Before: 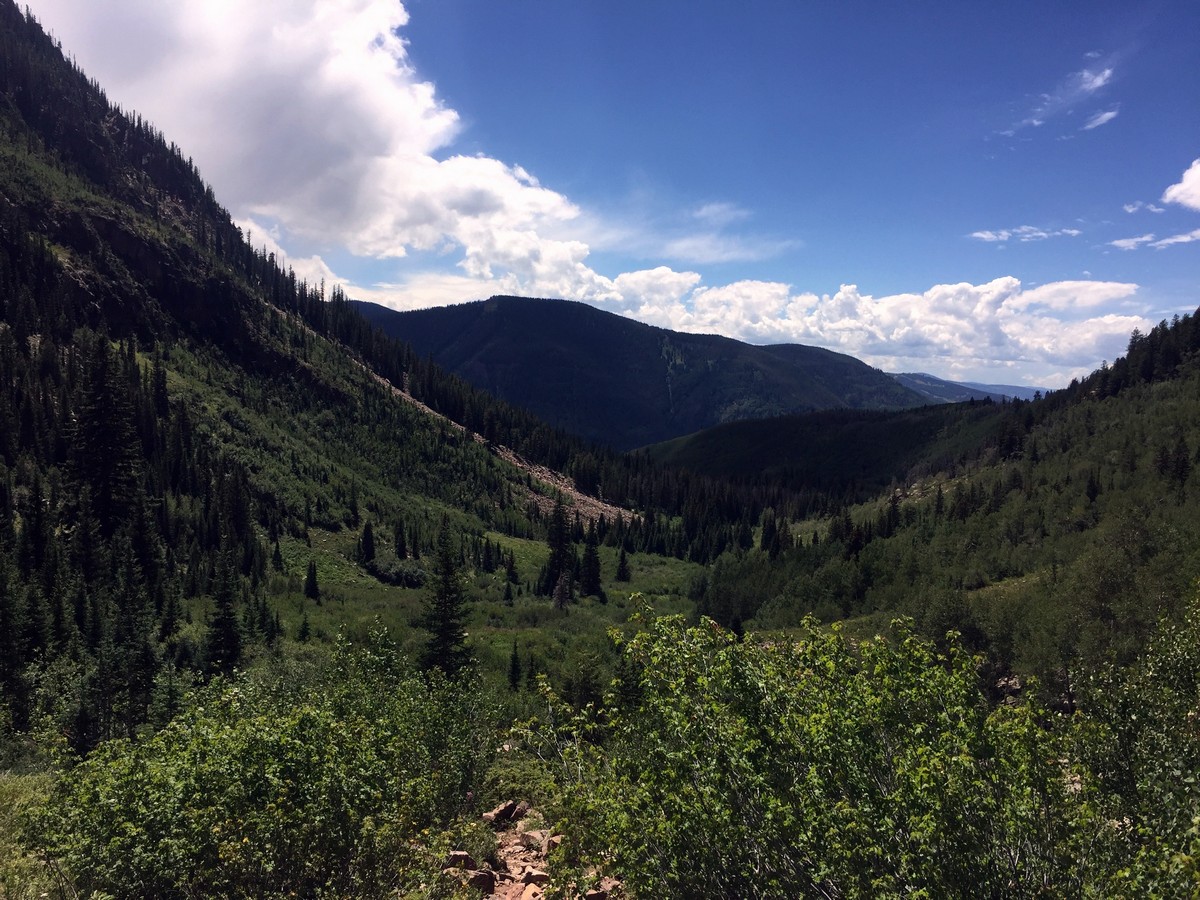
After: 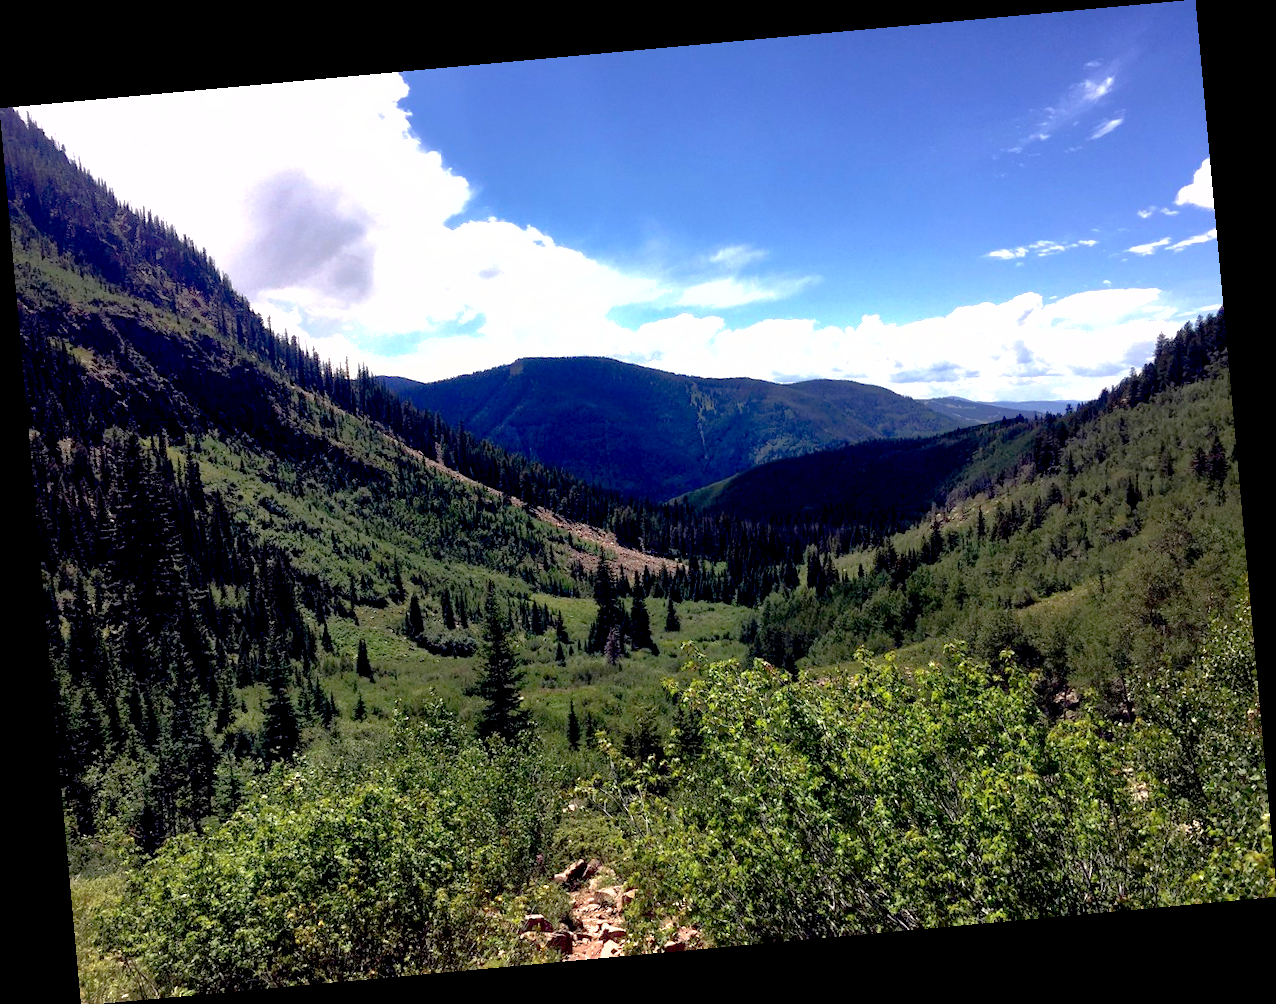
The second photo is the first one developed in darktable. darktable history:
exposure: black level correction 0.008, exposure 0.979 EV, compensate highlight preservation false
rotate and perspective: rotation -5.2°, automatic cropping off
shadows and highlights: on, module defaults
